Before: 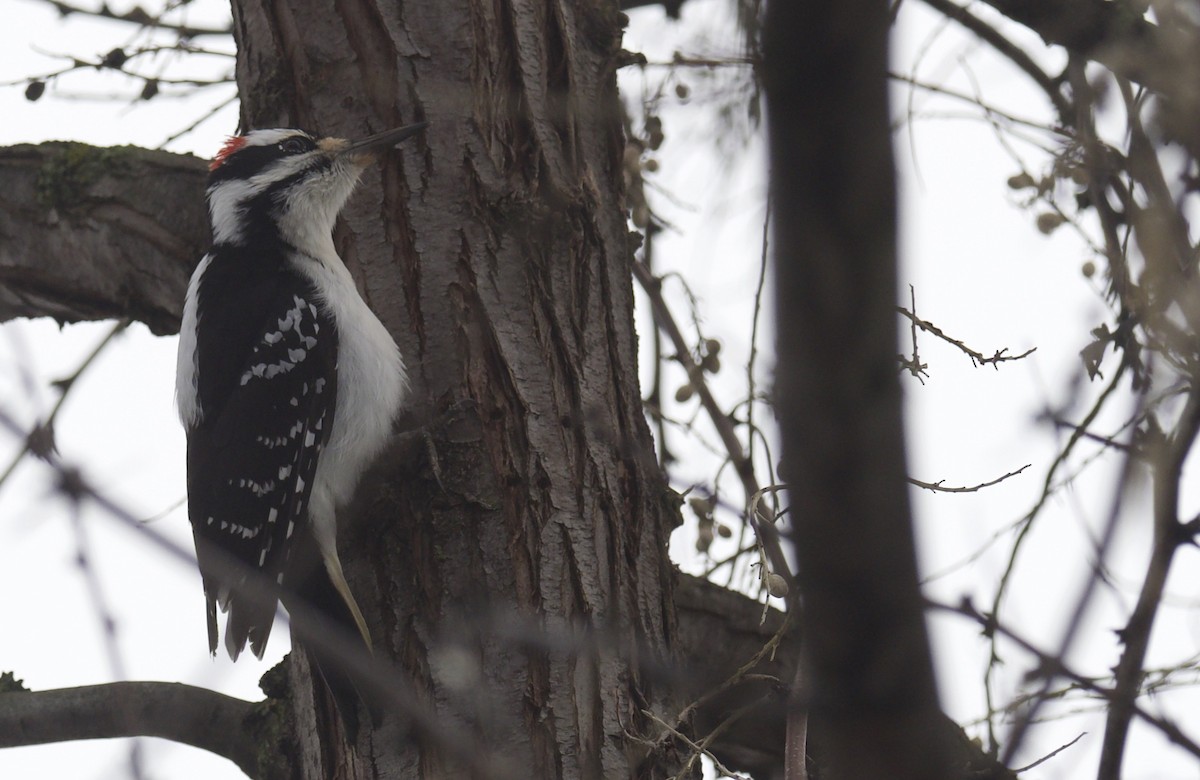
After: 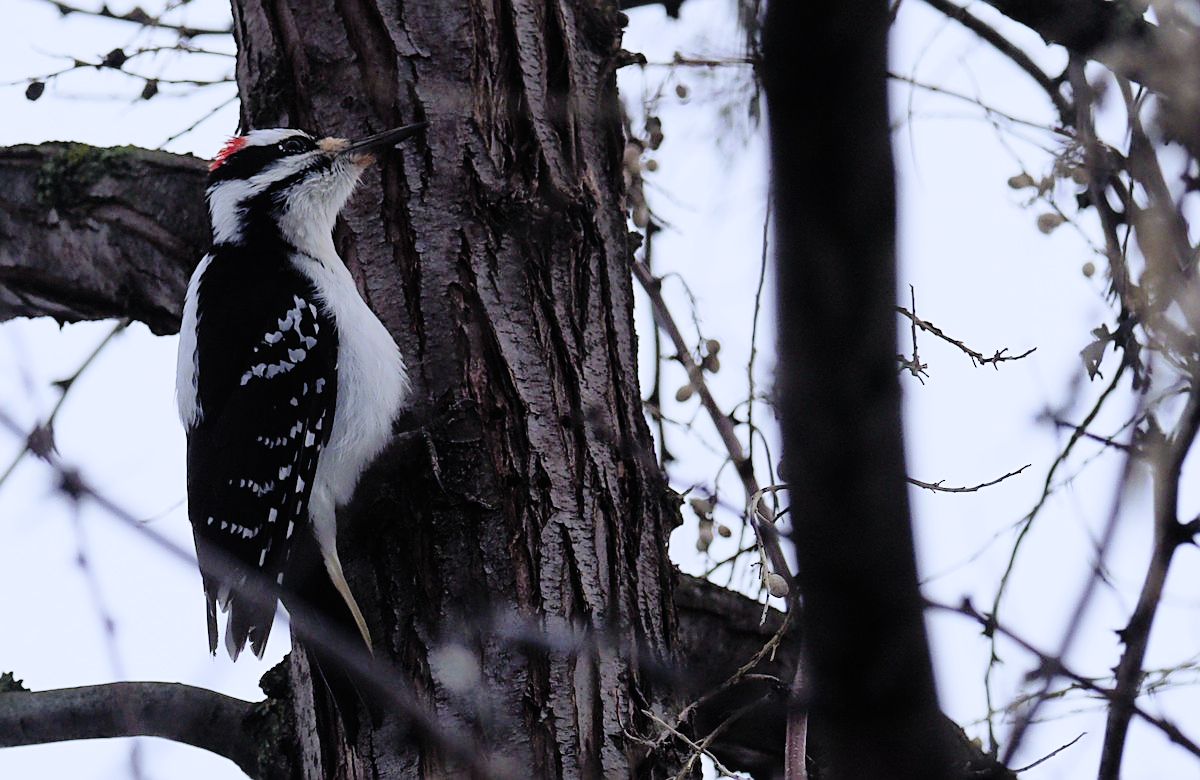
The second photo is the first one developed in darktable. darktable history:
color calibration: illuminant as shot in camera, x 0.37, y 0.382, temperature 4314.02 K
shadows and highlights: on, module defaults
exposure: compensate highlight preservation false
contrast brightness saturation: contrast 0.2, brightness 0.166, saturation 0.226
sharpen: amount 0.49
filmic rgb: black relative exposure -5.08 EV, white relative exposure 3.49 EV, hardness 3.19, contrast 1.392, highlights saturation mix -48.92%
tone curve: curves: ch0 [(0.003, 0) (0.066, 0.031) (0.163, 0.112) (0.264, 0.238) (0.395, 0.421) (0.517, 0.56) (0.684, 0.734) (0.791, 0.814) (1, 1)]; ch1 [(0, 0) (0.164, 0.115) (0.337, 0.332) (0.39, 0.398) (0.464, 0.461) (0.501, 0.5) (0.507, 0.5) (0.534, 0.532) (0.577, 0.59) (0.652, 0.681) (0.733, 0.749) (0.811, 0.796) (1, 1)]; ch2 [(0, 0) (0.337, 0.382) (0.464, 0.476) (0.501, 0.502) (0.527, 0.54) (0.551, 0.565) (0.6, 0.59) (0.687, 0.675) (1, 1)], preserve colors none
